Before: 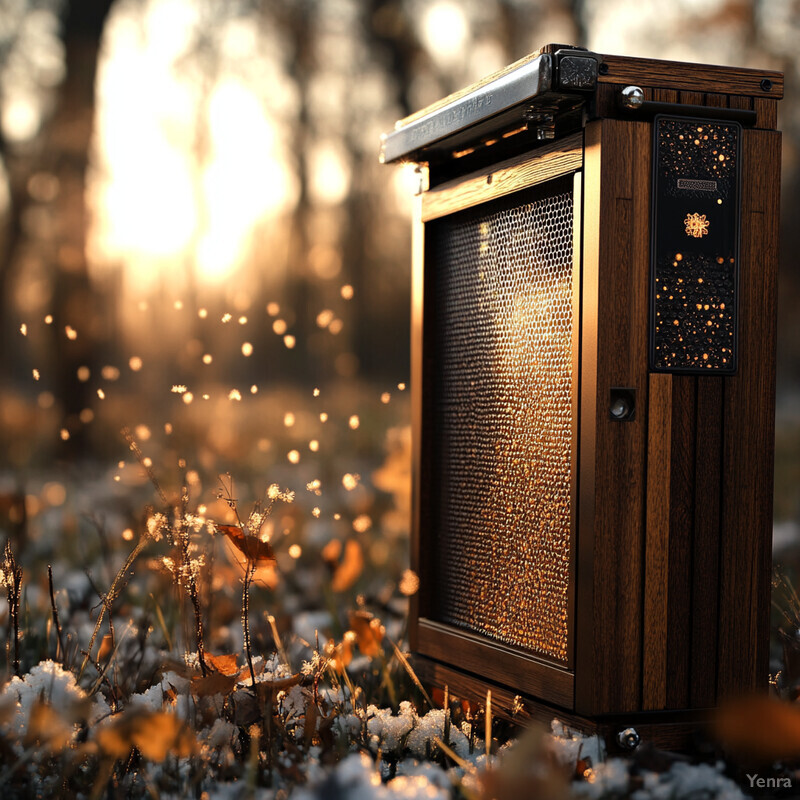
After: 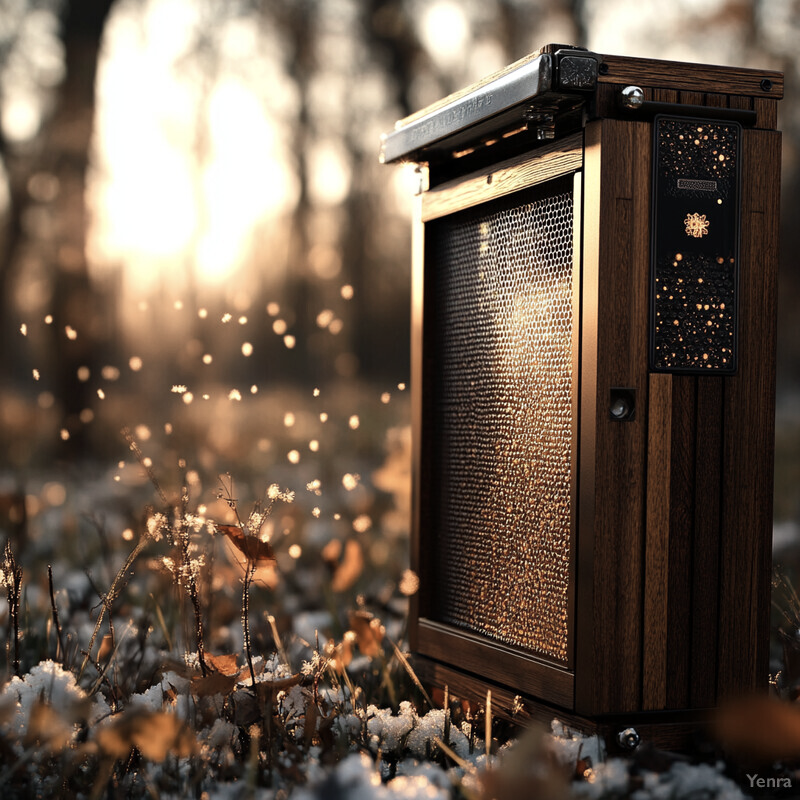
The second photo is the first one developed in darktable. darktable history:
exposure: compensate highlight preservation false
contrast brightness saturation: contrast 0.1, saturation -0.3
tone equalizer: on, module defaults
